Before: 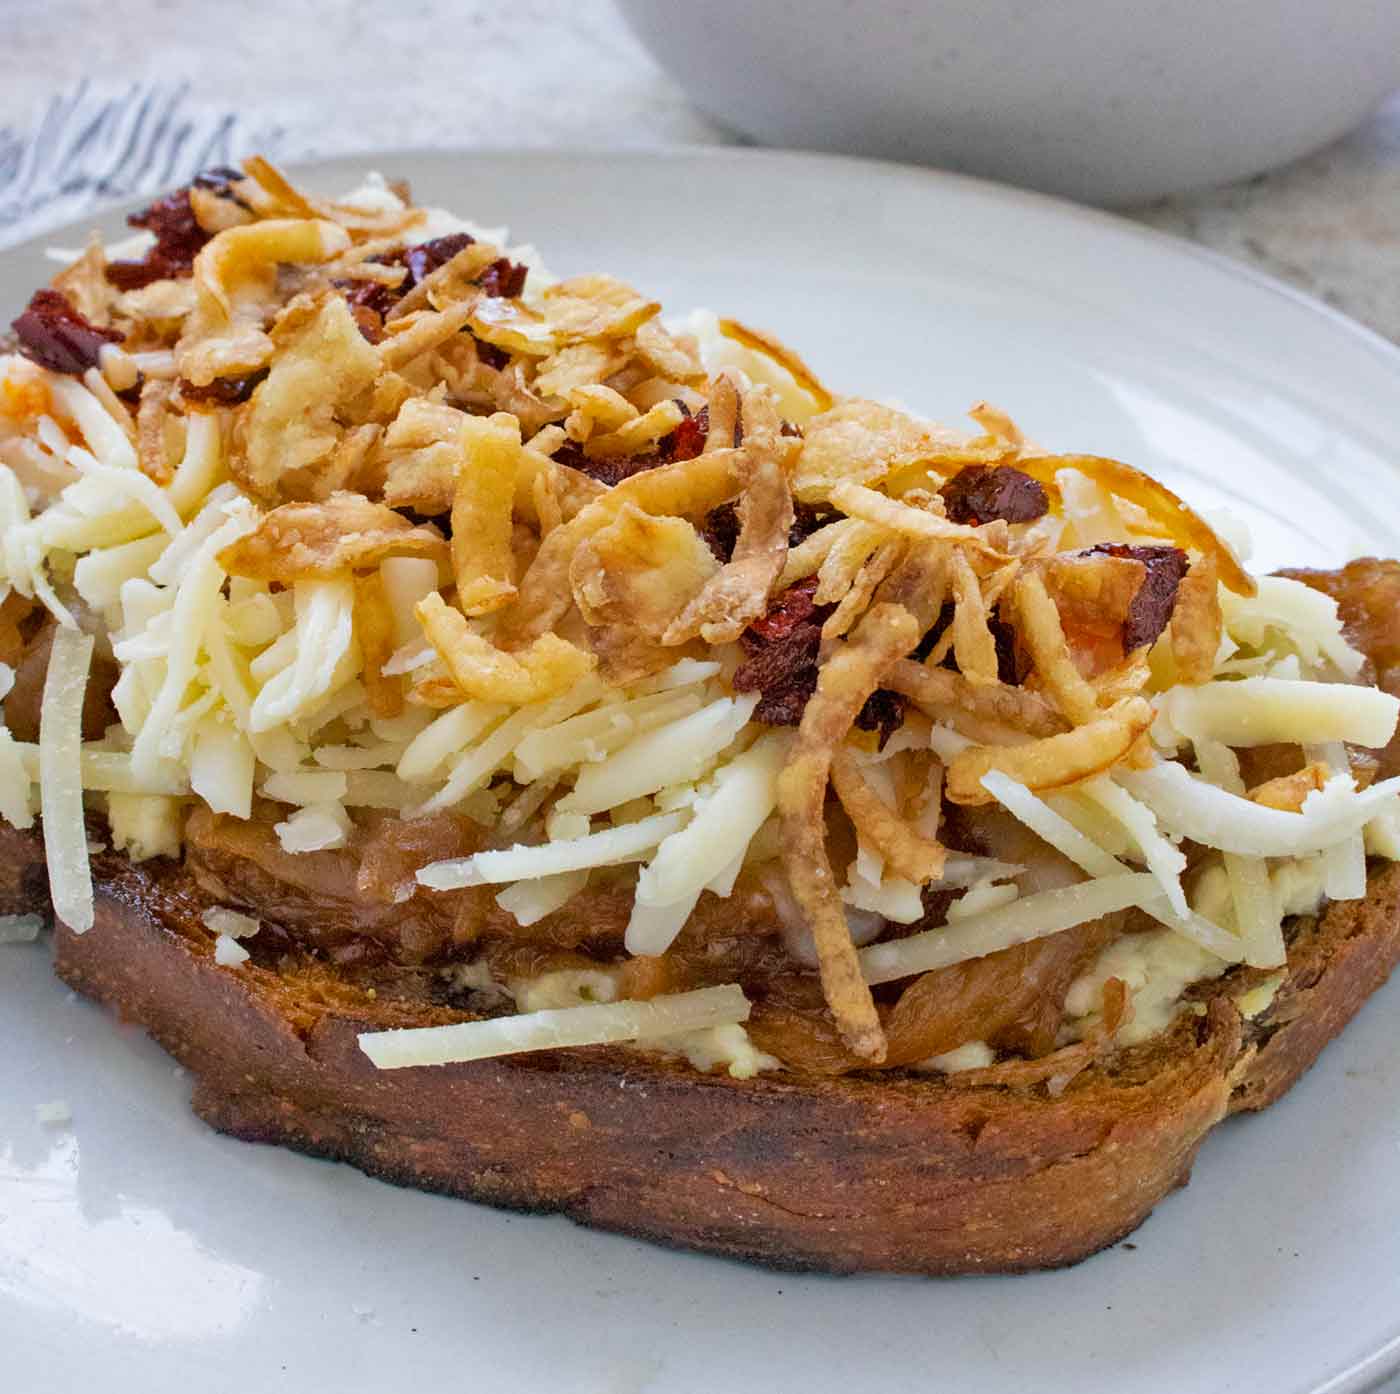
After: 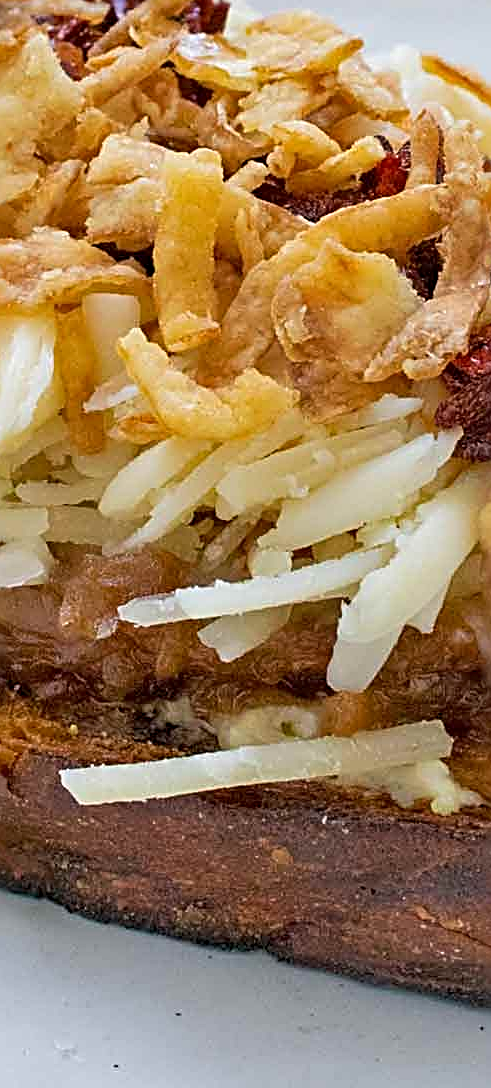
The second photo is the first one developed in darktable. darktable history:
exposure: black level correction 0.001, exposure 0.016 EV, compensate highlight preservation false
crop and rotate: left 21.343%, top 18.962%, right 43.536%, bottom 2.965%
sharpen: radius 2.998, amount 0.764
